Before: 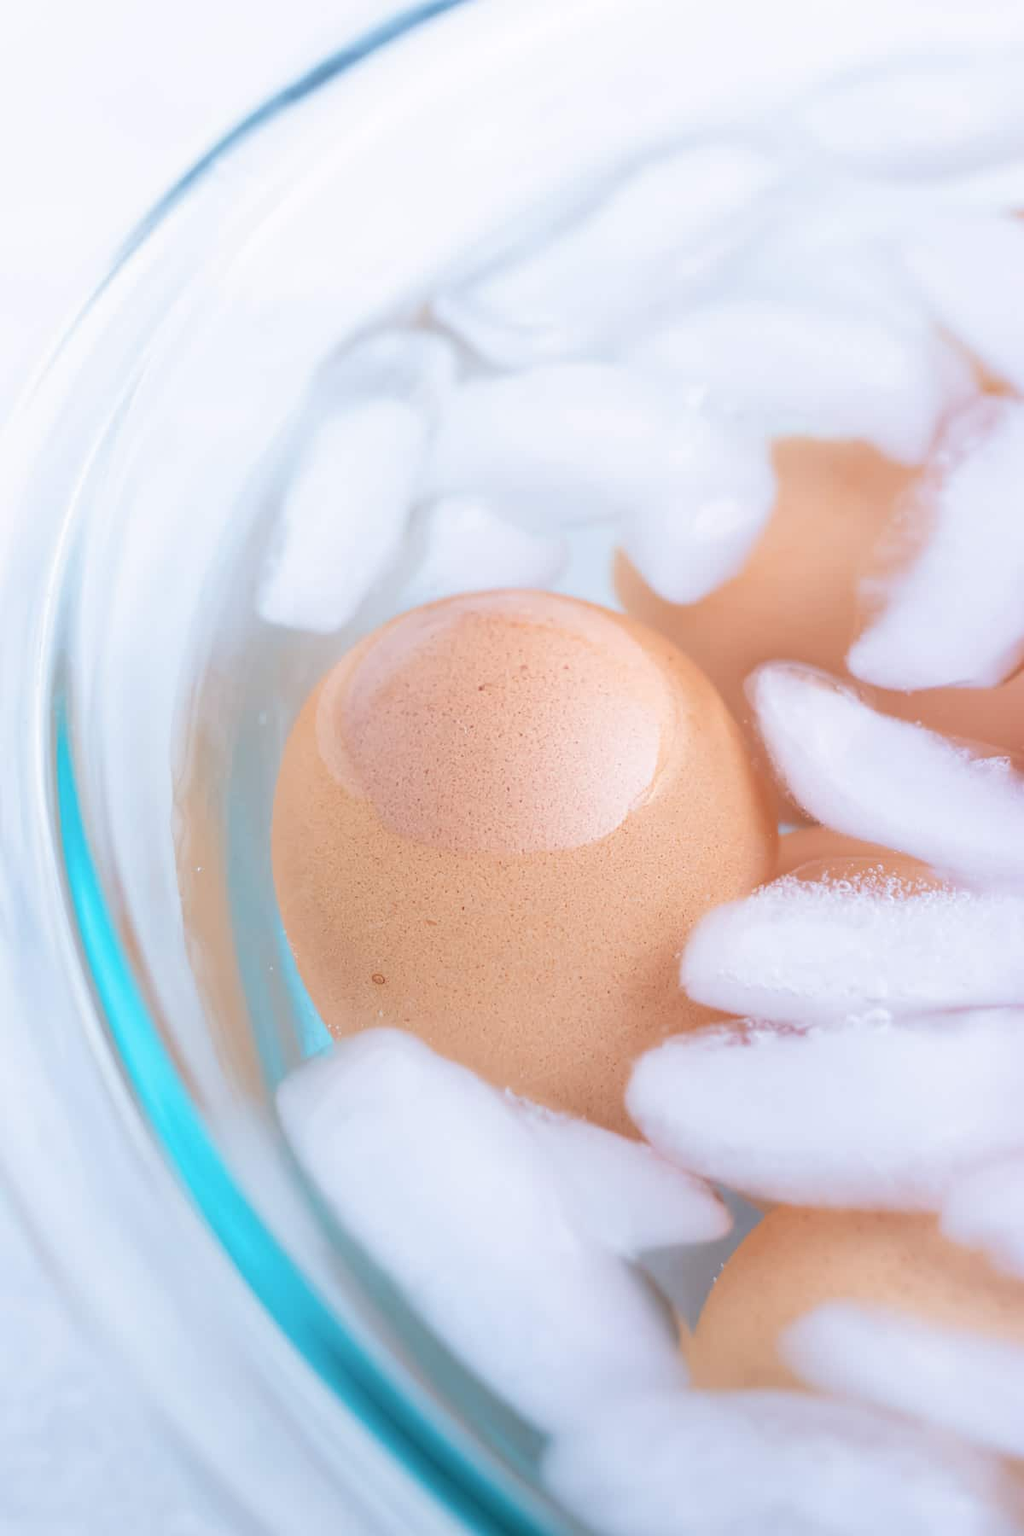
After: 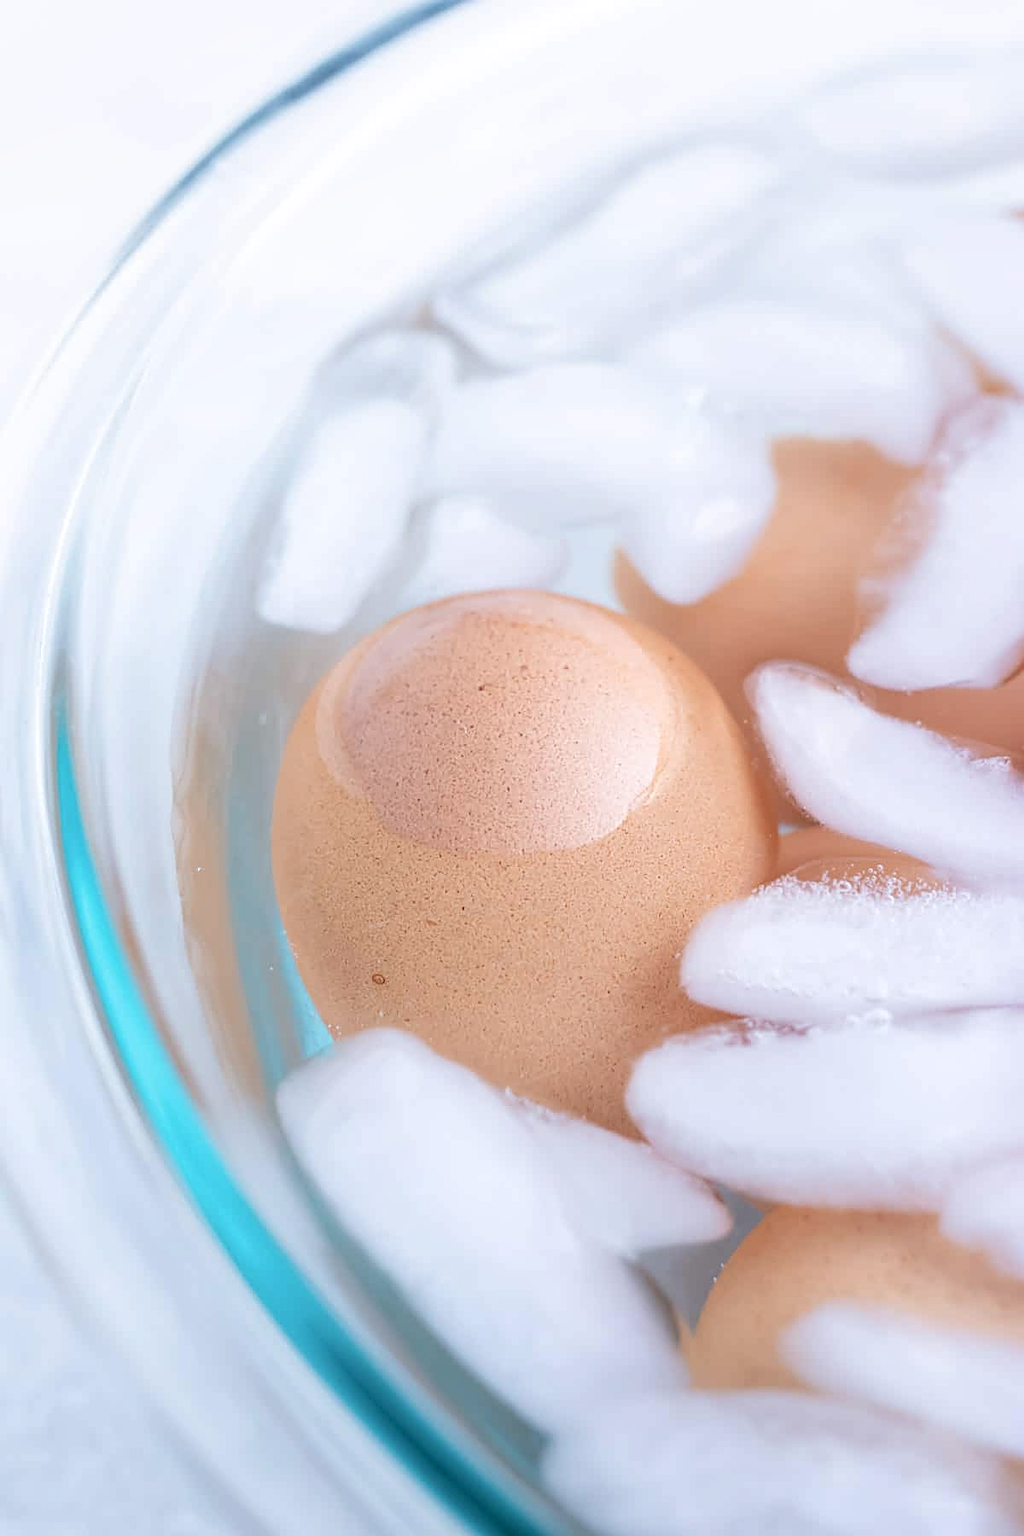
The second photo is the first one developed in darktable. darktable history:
sharpen: on, module defaults
contrast brightness saturation: contrast 0.008, saturation -0.051
local contrast: on, module defaults
